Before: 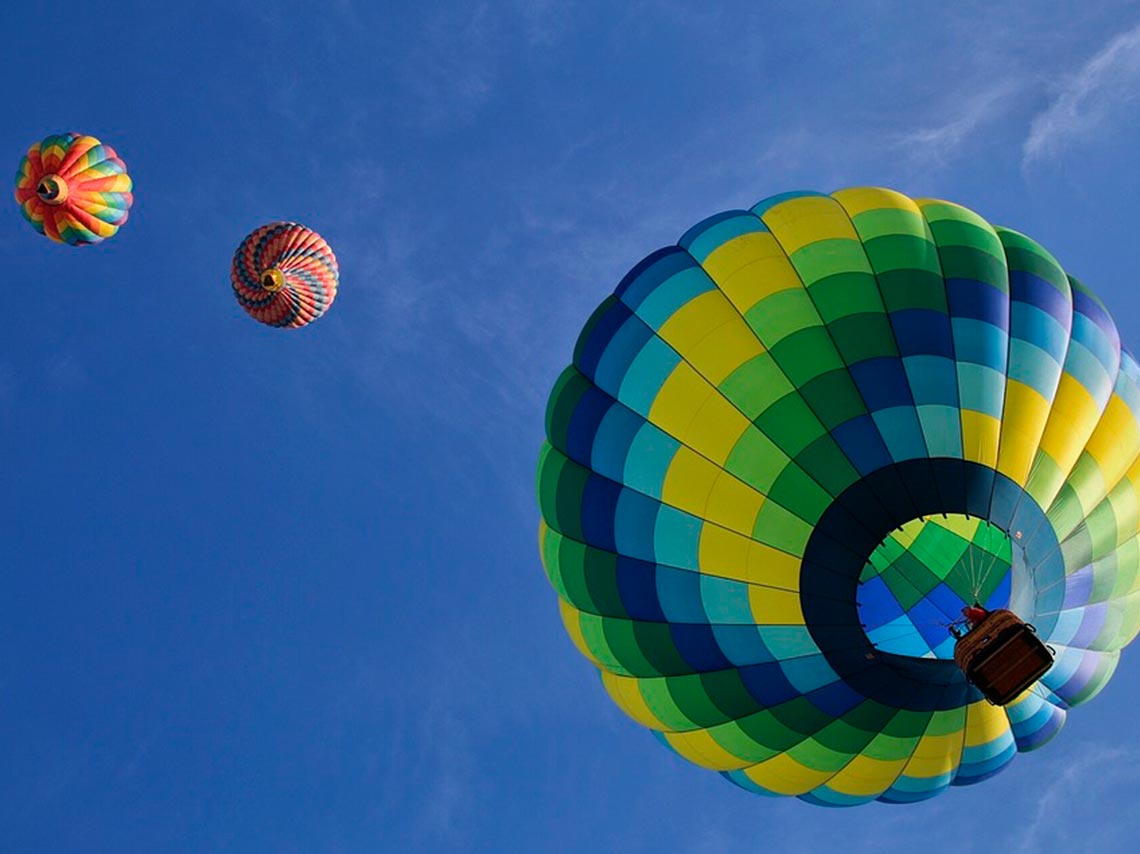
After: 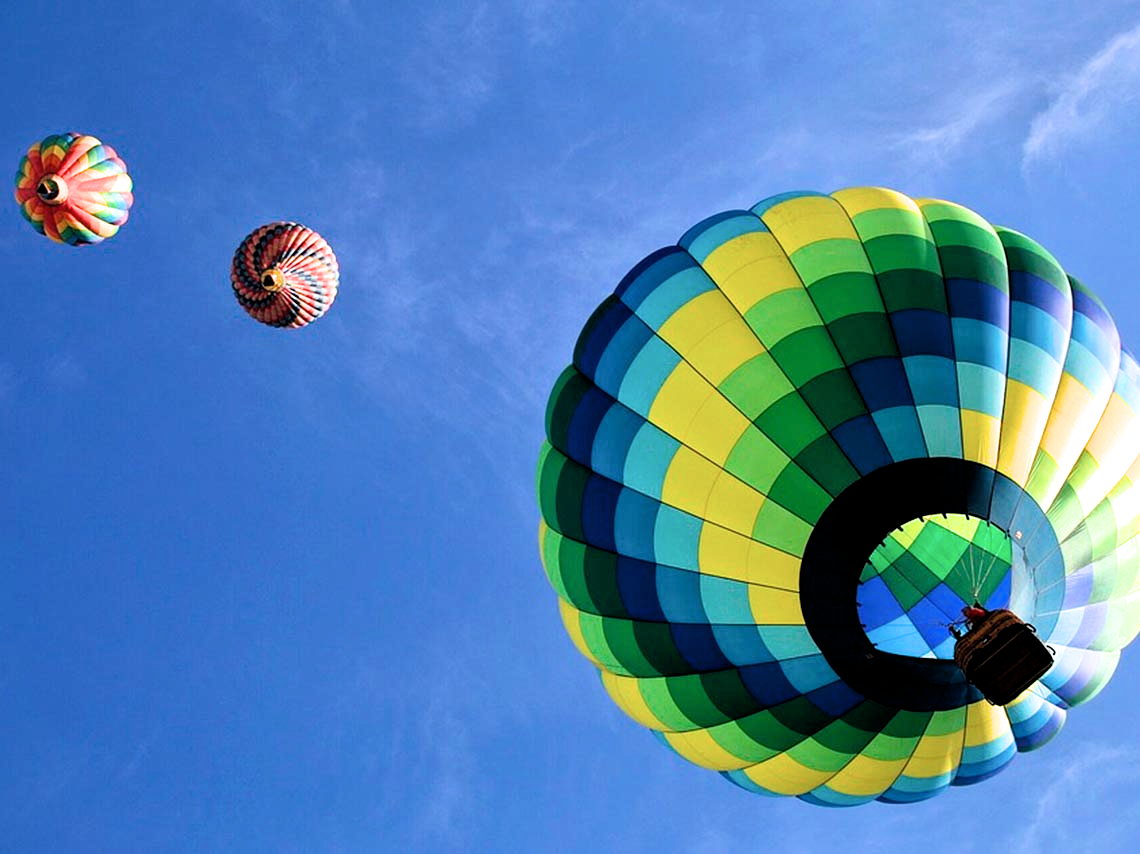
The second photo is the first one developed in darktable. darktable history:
exposure: black level correction 0, exposure 0.703 EV, compensate highlight preservation false
filmic rgb: black relative exposure -5.59 EV, white relative exposure 2.52 EV, target black luminance 0%, hardness 4.53, latitude 67.28%, contrast 1.453, shadows ↔ highlights balance -3.92%
